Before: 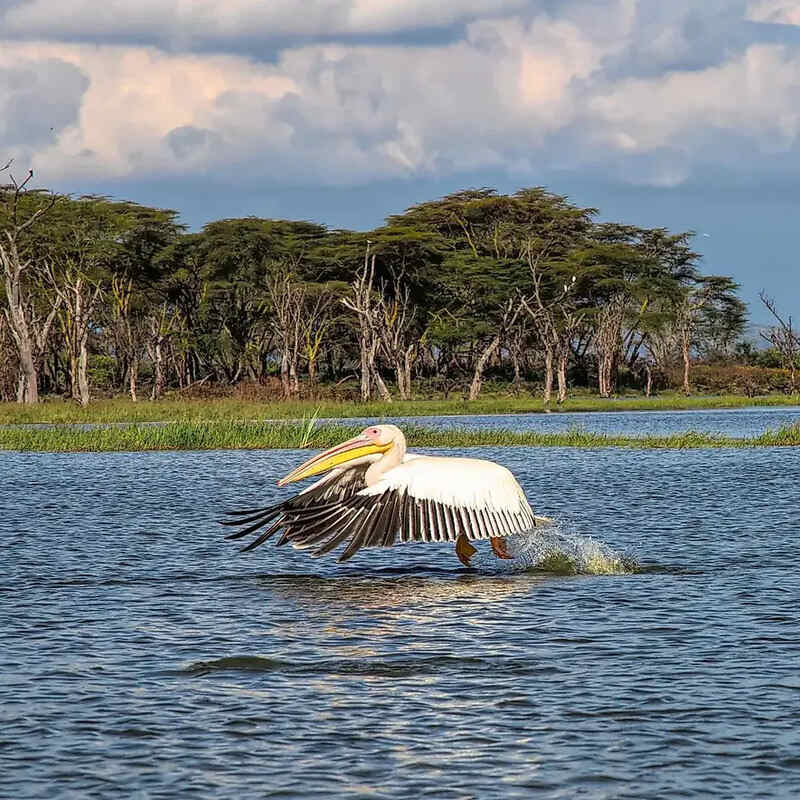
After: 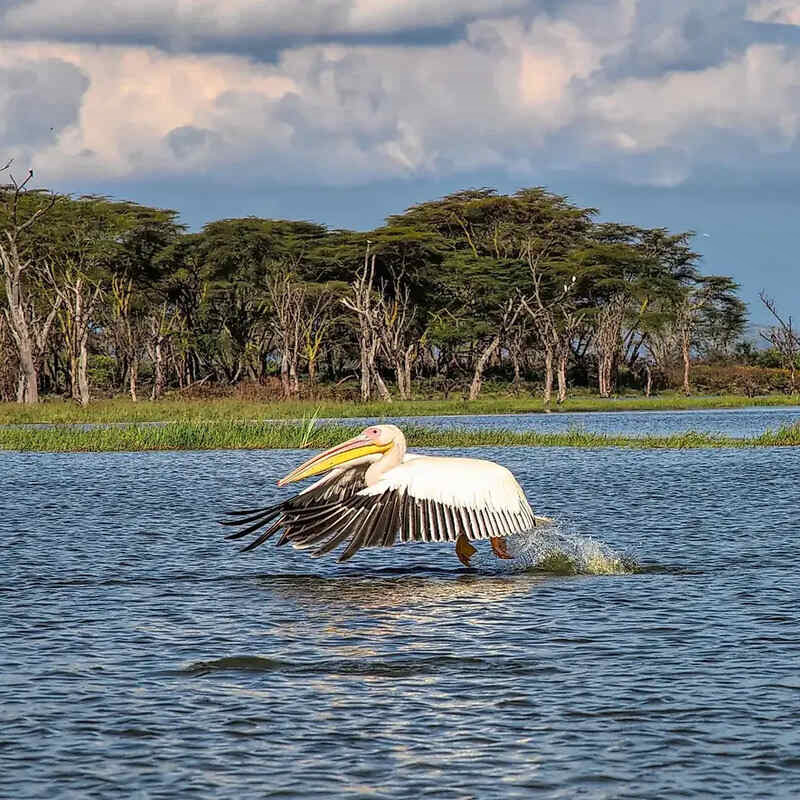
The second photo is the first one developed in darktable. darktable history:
shadows and highlights: shadows 60.13, soften with gaussian
